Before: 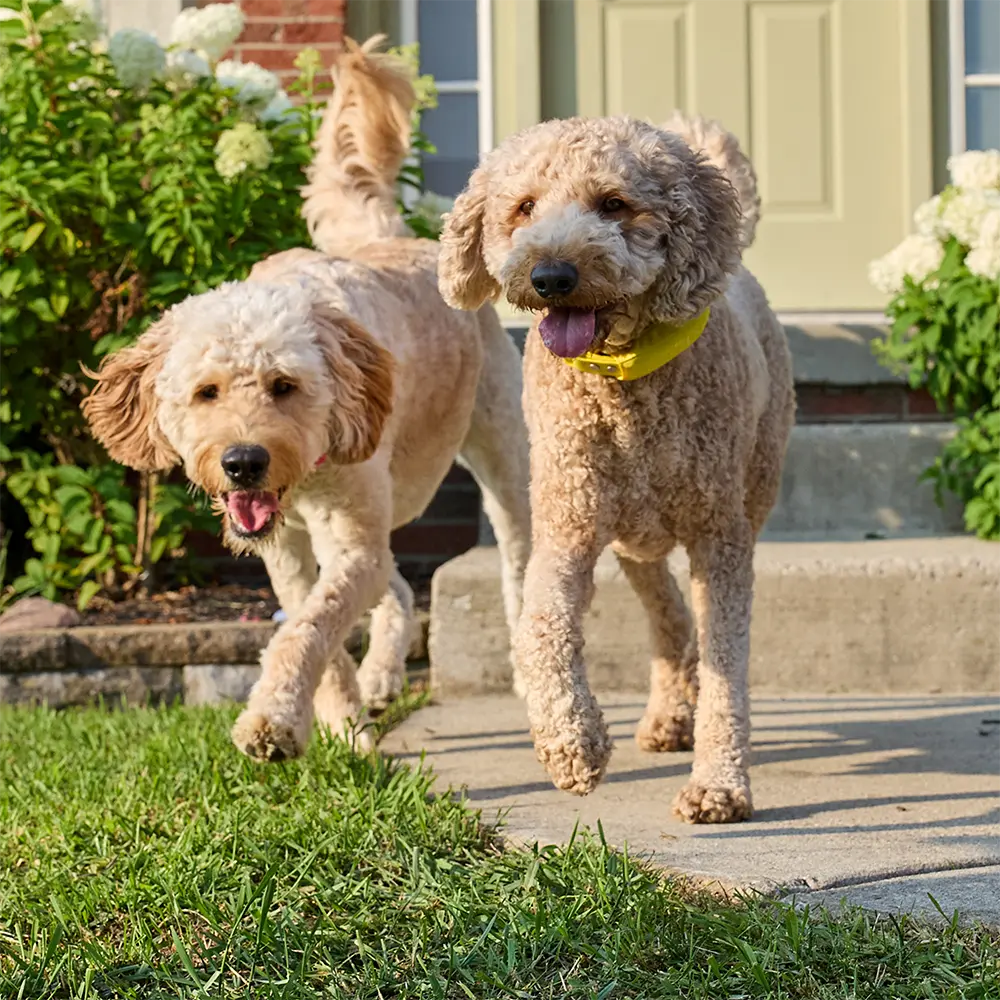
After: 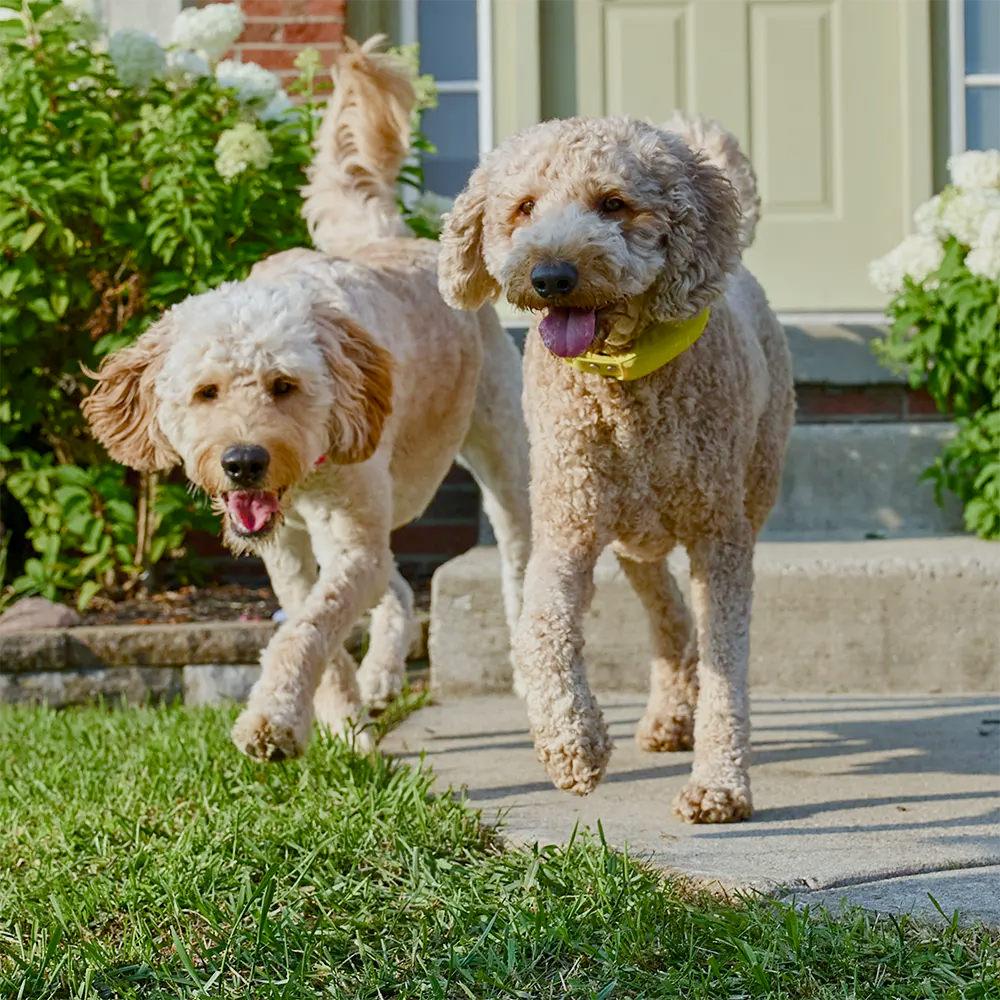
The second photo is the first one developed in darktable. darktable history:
white balance: red 0.925, blue 1.046
color balance rgb: shadows lift › chroma 1%, shadows lift › hue 113°, highlights gain › chroma 0.2%, highlights gain › hue 333°, perceptual saturation grading › global saturation 20%, perceptual saturation grading › highlights -50%, perceptual saturation grading › shadows 25%, contrast -10%
